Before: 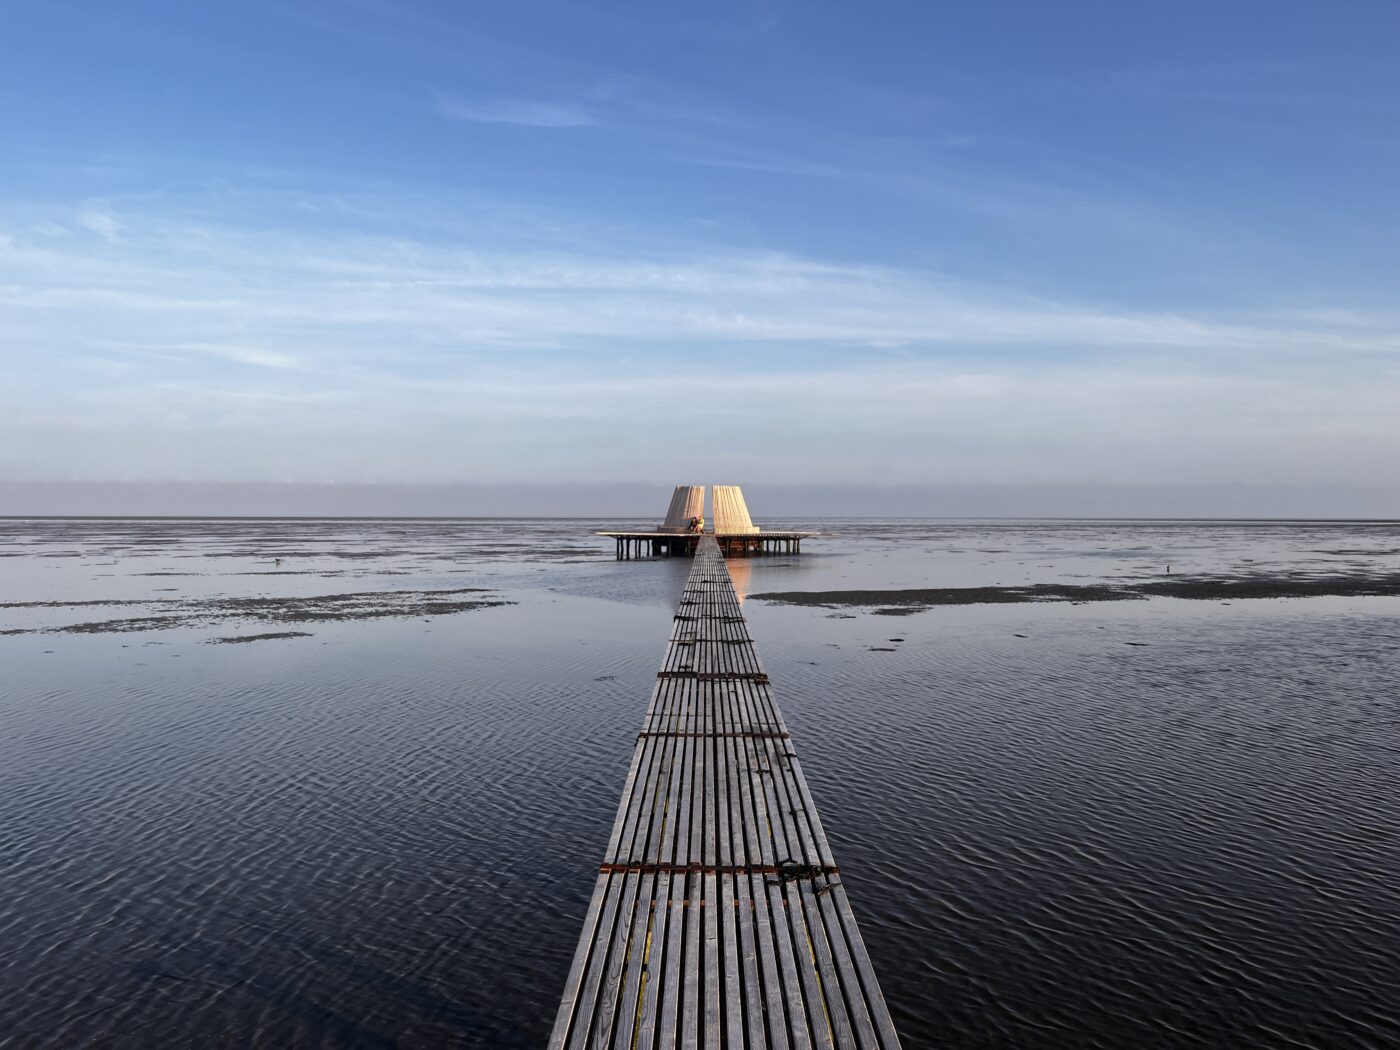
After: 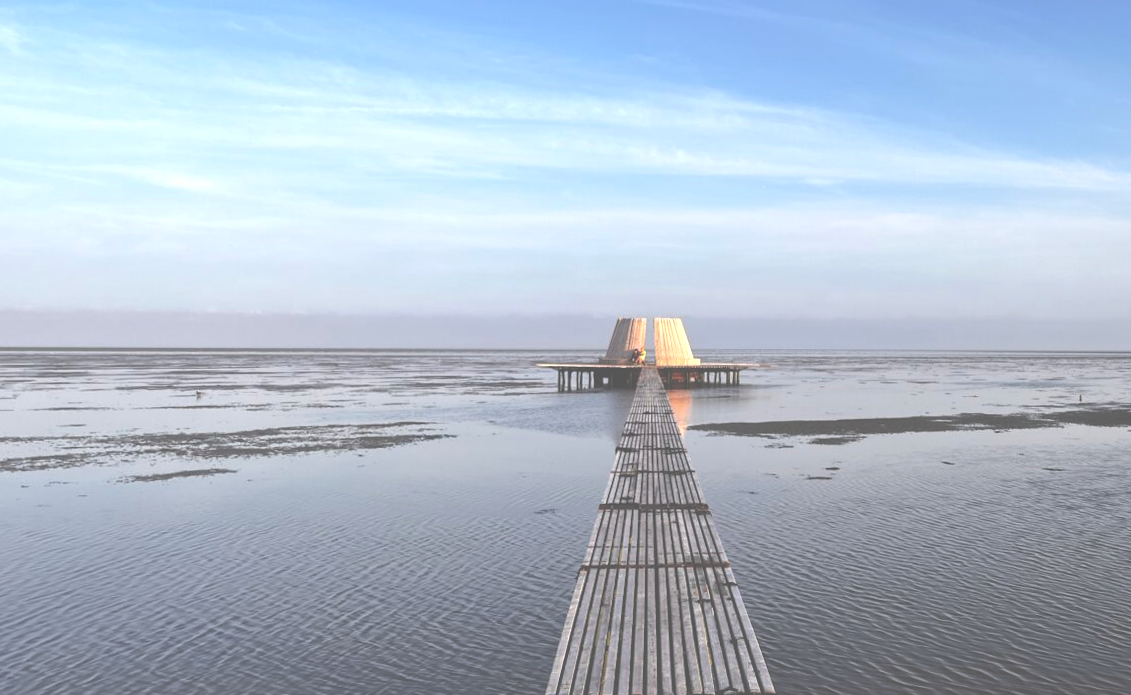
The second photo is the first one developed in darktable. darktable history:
crop: left 7.856%, top 11.836%, right 10.12%, bottom 15.387%
exposure: black level correction -0.071, exposure 0.5 EV, compensate highlight preservation false
rotate and perspective: rotation -0.013°, lens shift (vertical) -0.027, lens shift (horizontal) 0.178, crop left 0.016, crop right 0.989, crop top 0.082, crop bottom 0.918
